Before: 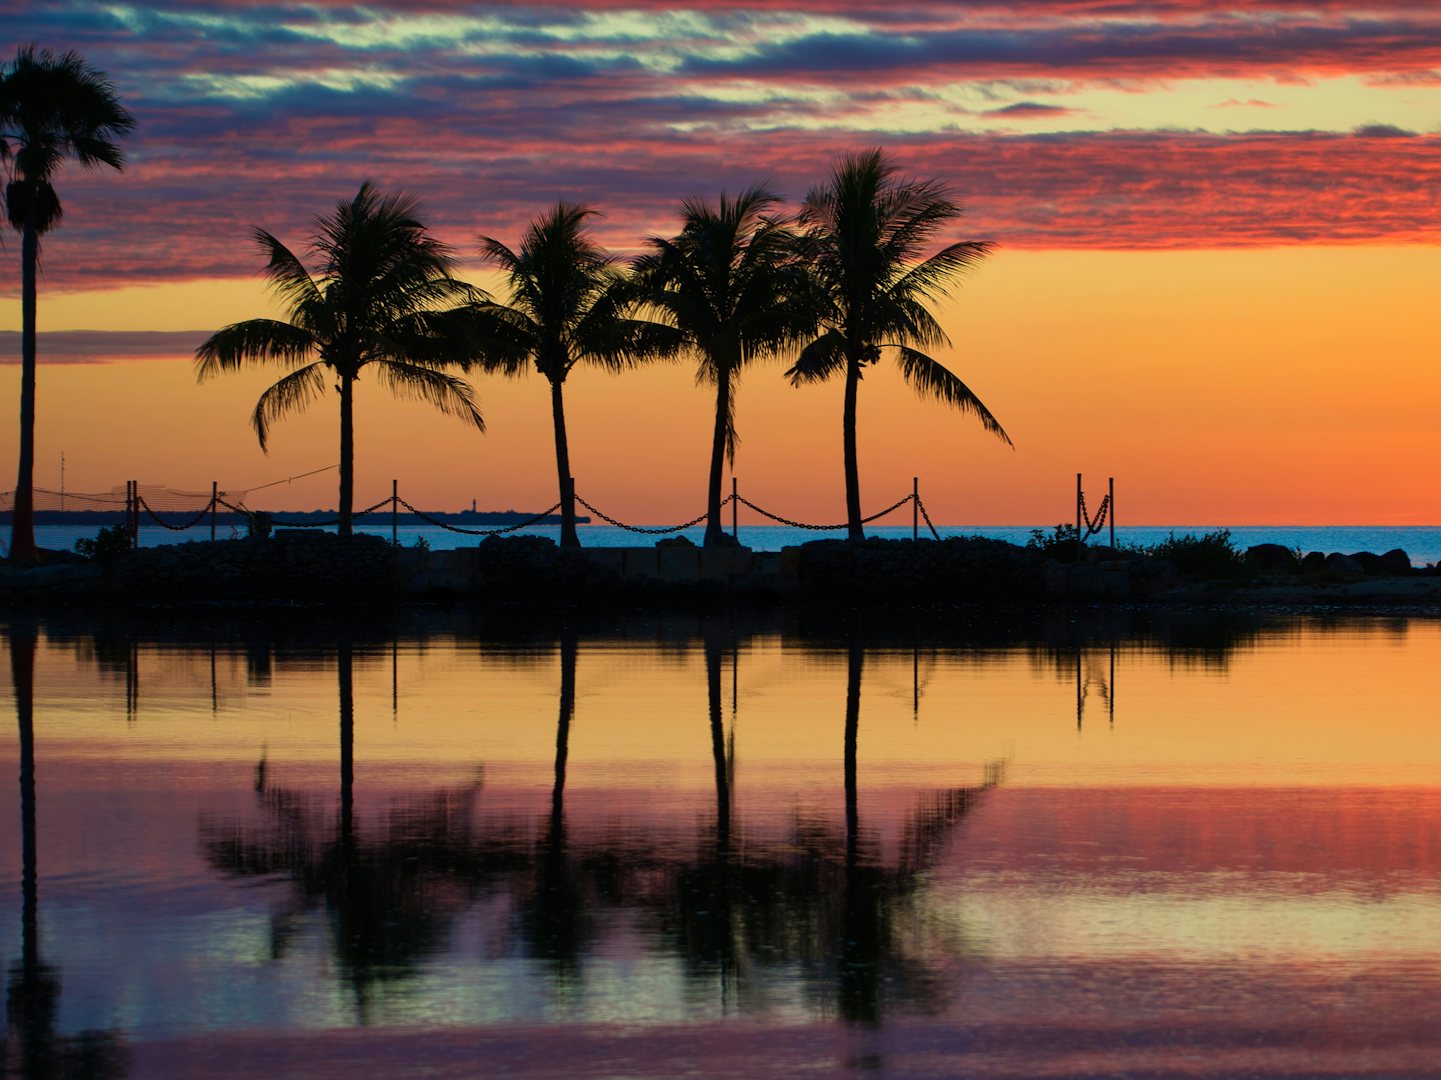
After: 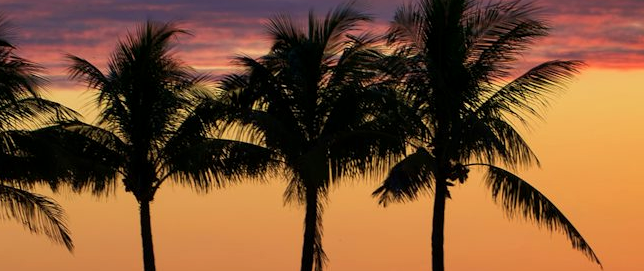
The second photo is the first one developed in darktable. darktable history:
crop: left 28.64%, top 16.832%, right 26.637%, bottom 58.055%
local contrast: highlights 100%, shadows 100%, detail 120%, midtone range 0.2
